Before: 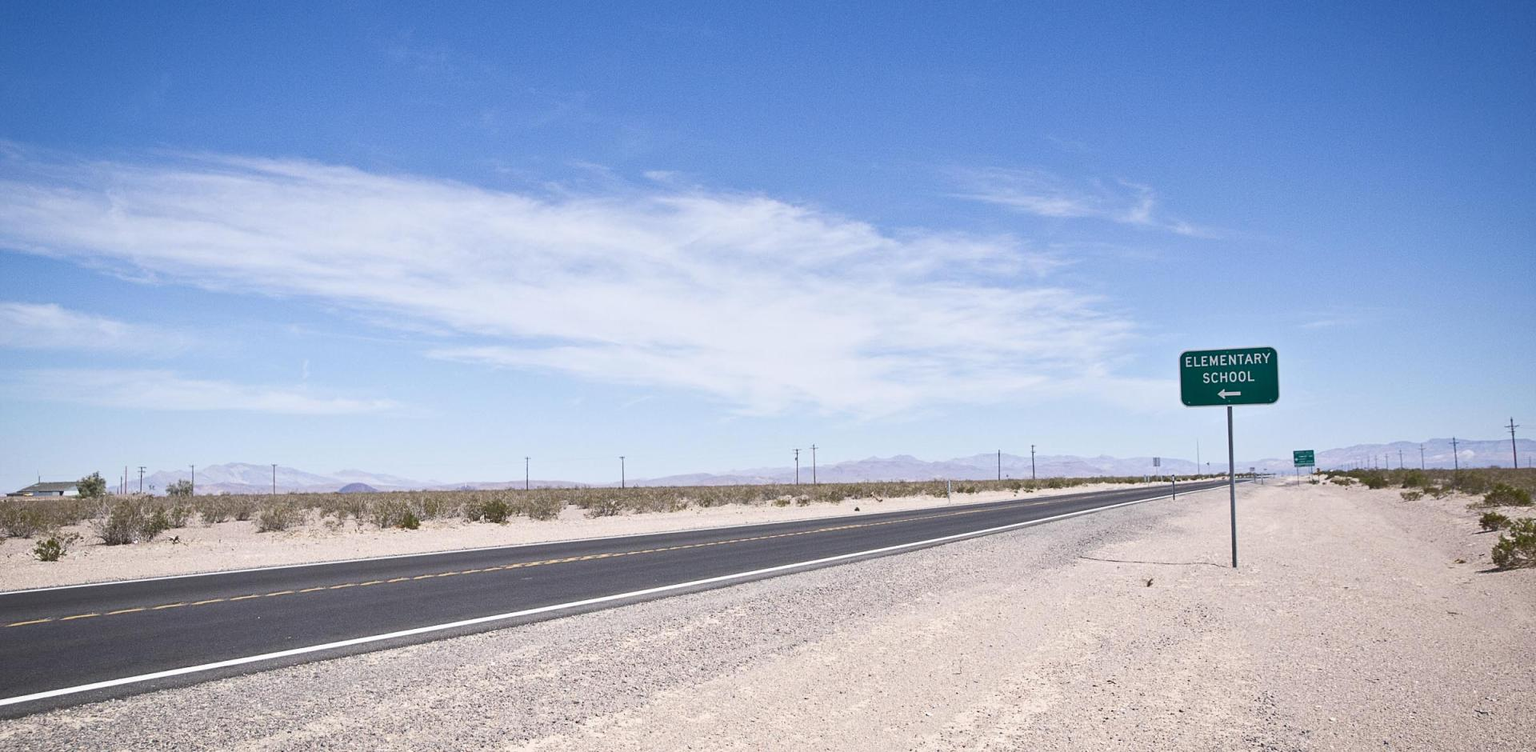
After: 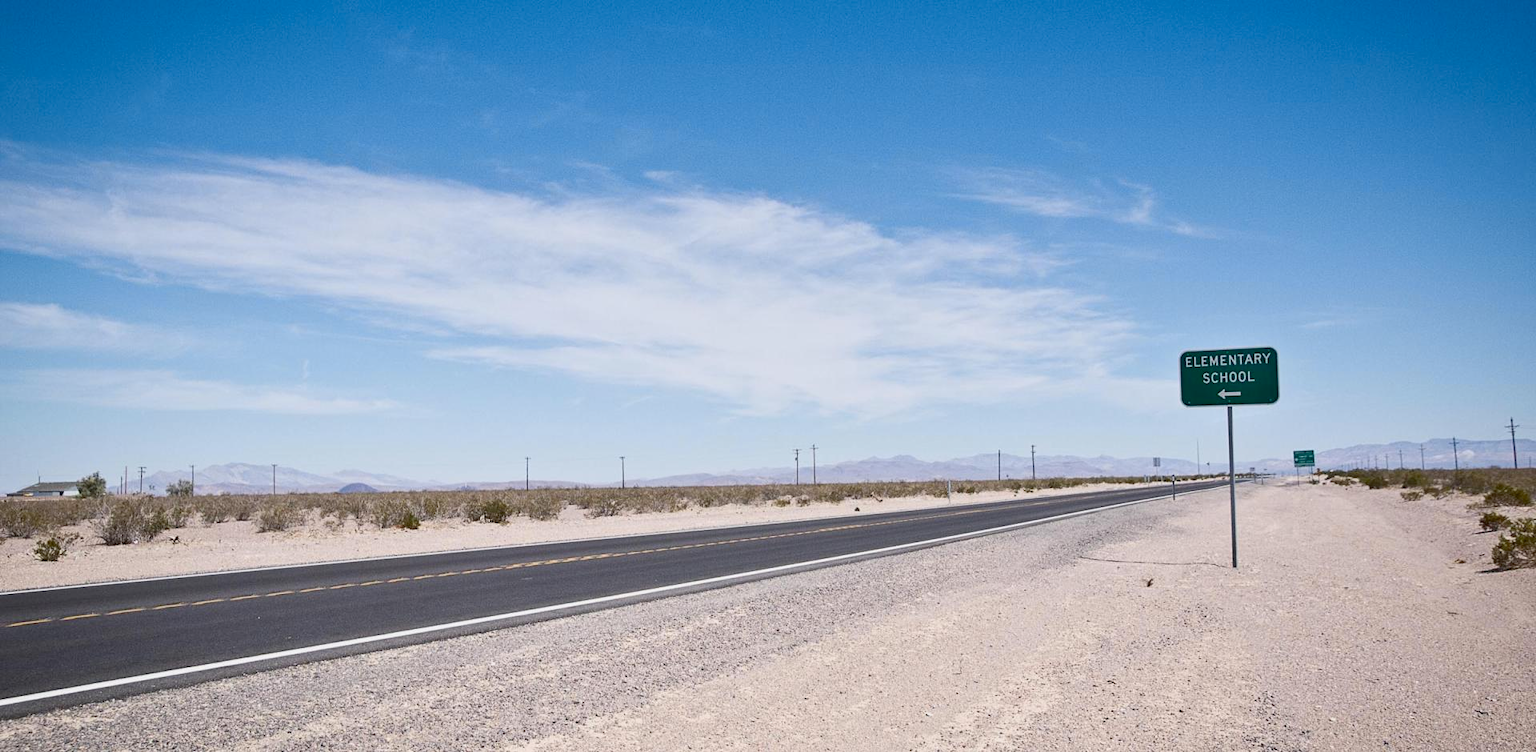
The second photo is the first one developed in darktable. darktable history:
color zones: curves: ch1 [(0.235, 0.558) (0.75, 0.5)]; ch2 [(0.25, 0.462) (0.749, 0.457)], mix 40.67%
exposure: black level correction 0.009, exposure -0.159 EV, compensate highlight preservation false
